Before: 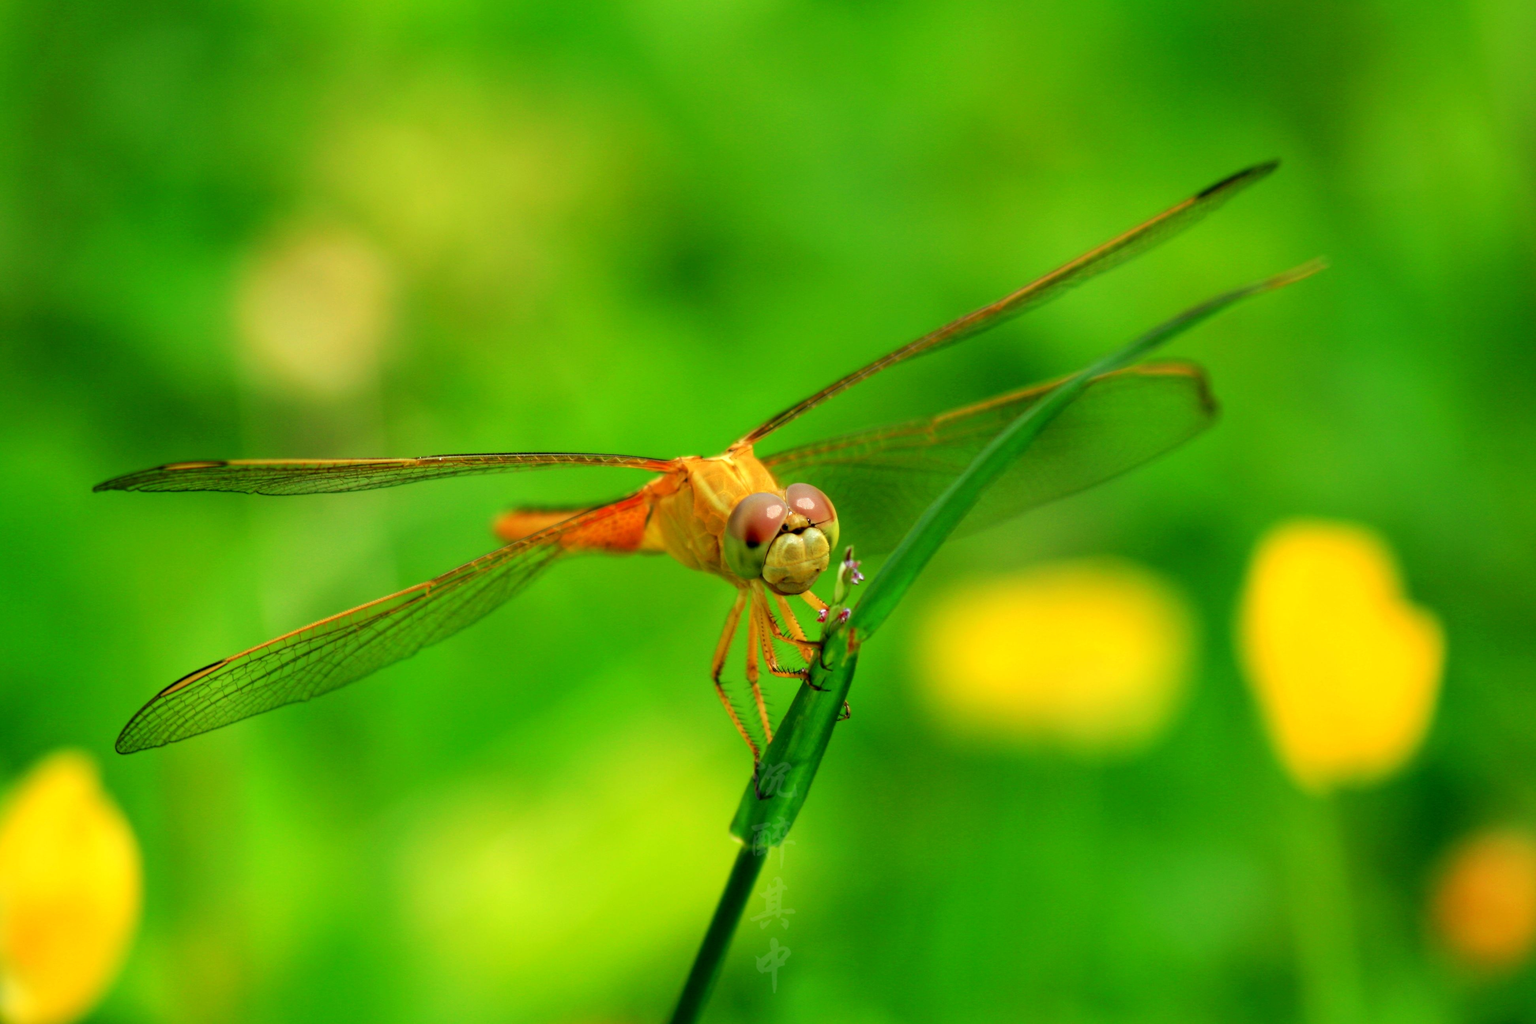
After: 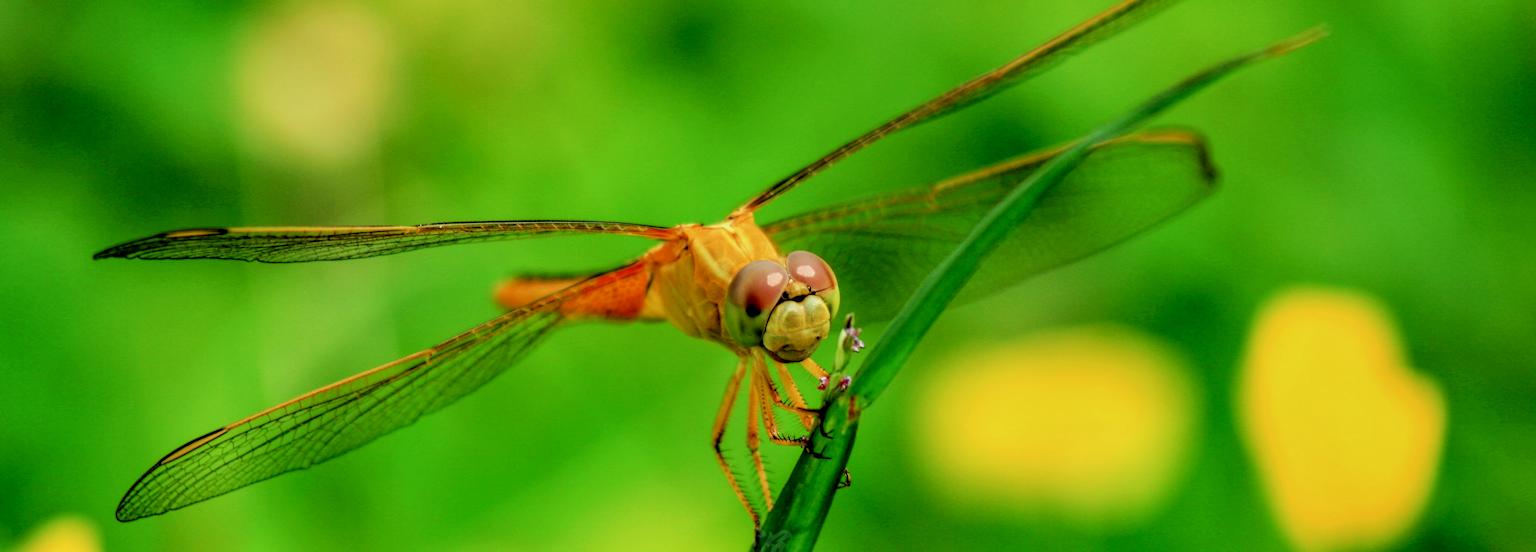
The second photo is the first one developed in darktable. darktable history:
filmic rgb: black relative exposure -4.34 EV, white relative exposure 4.56 EV, hardness 2.38, contrast 1.058, color science v6 (2022)
crop and rotate: top 22.738%, bottom 23.305%
local contrast: highlights 62%, detail 143%, midtone range 0.43
